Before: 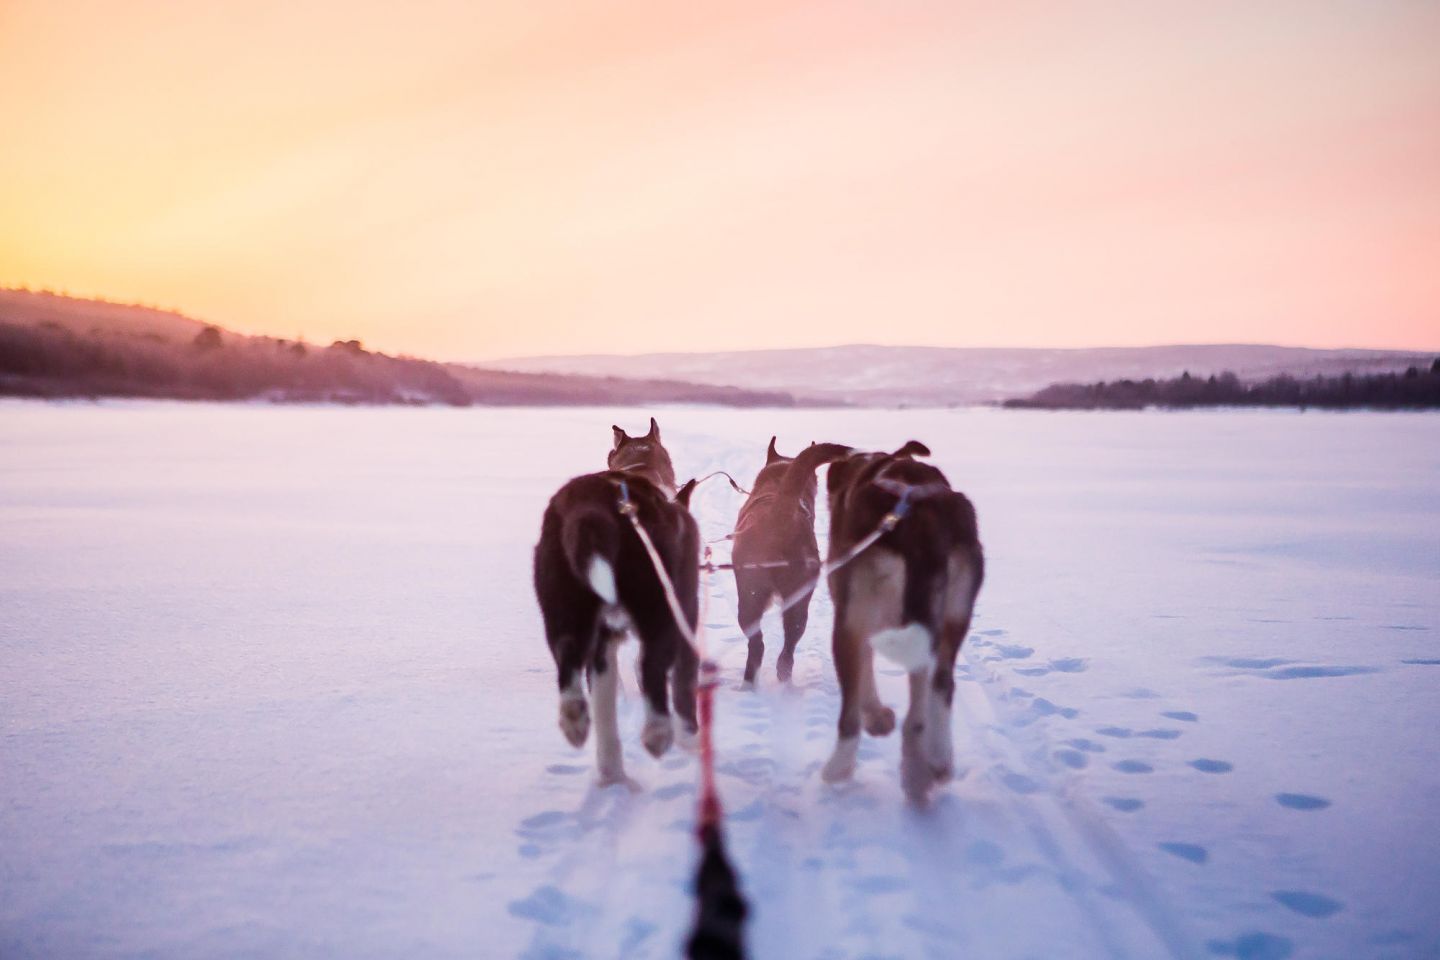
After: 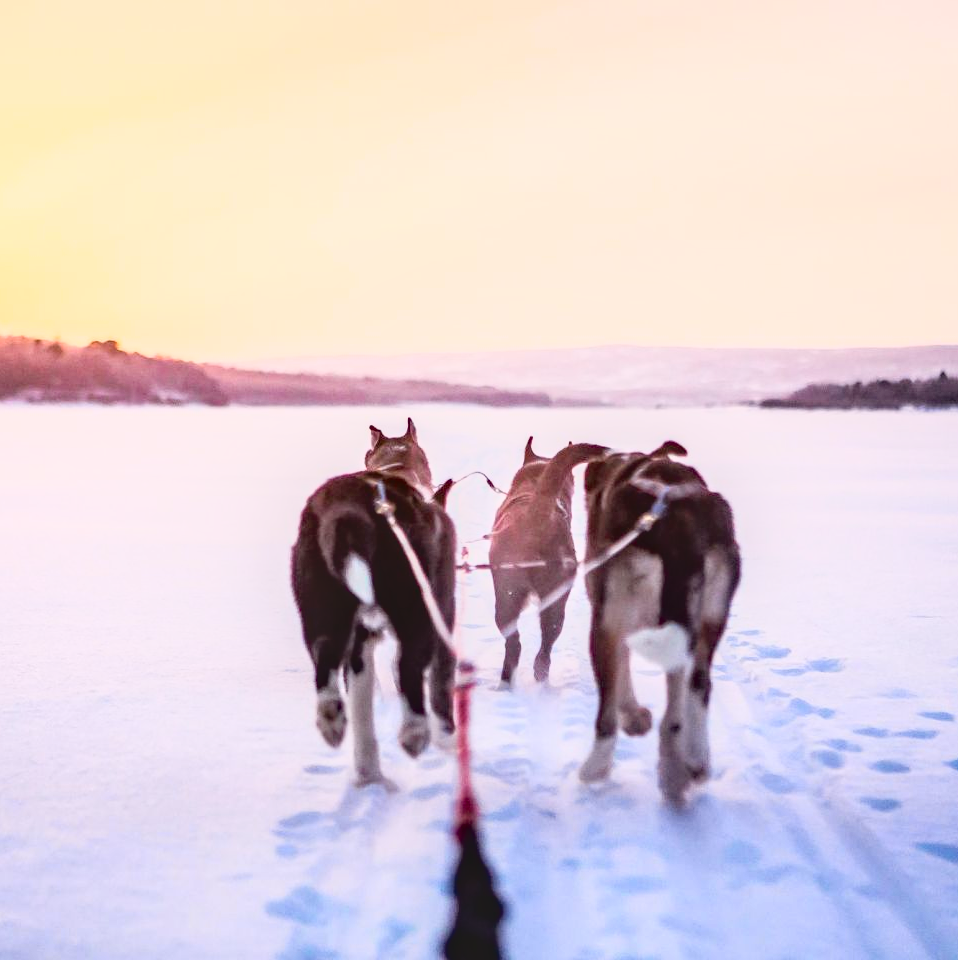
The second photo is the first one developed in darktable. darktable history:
local contrast: on, module defaults
contrast brightness saturation: brightness 0.13
crop: left 16.899%, right 16.556%
exposure: black level correction 0.001, compensate highlight preservation false
contrast equalizer: octaves 7, y [[0.6 ×6], [0.55 ×6], [0 ×6], [0 ×6], [0 ×6]], mix 0.15
tone curve: curves: ch0 [(0, 0.049) (0.113, 0.084) (0.285, 0.301) (0.673, 0.796) (0.845, 0.932) (0.994, 0.971)]; ch1 [(0, 0) (0.456, 0.424) (0.498, 0.5) (0.57, 0.557) (0.631, 0.635) (1, 1)]; ch2 [(0, 0) (0.395, 0.398) (0.44, 0.456) (0.502, 0.507) (0.55, 0.559) (0.67, 0.702) (1, 1)], color space Lab, independent channels, preserve colors none
haze removal: strength 0.29, distance 0.25, compatibility mode true, adaptive false
